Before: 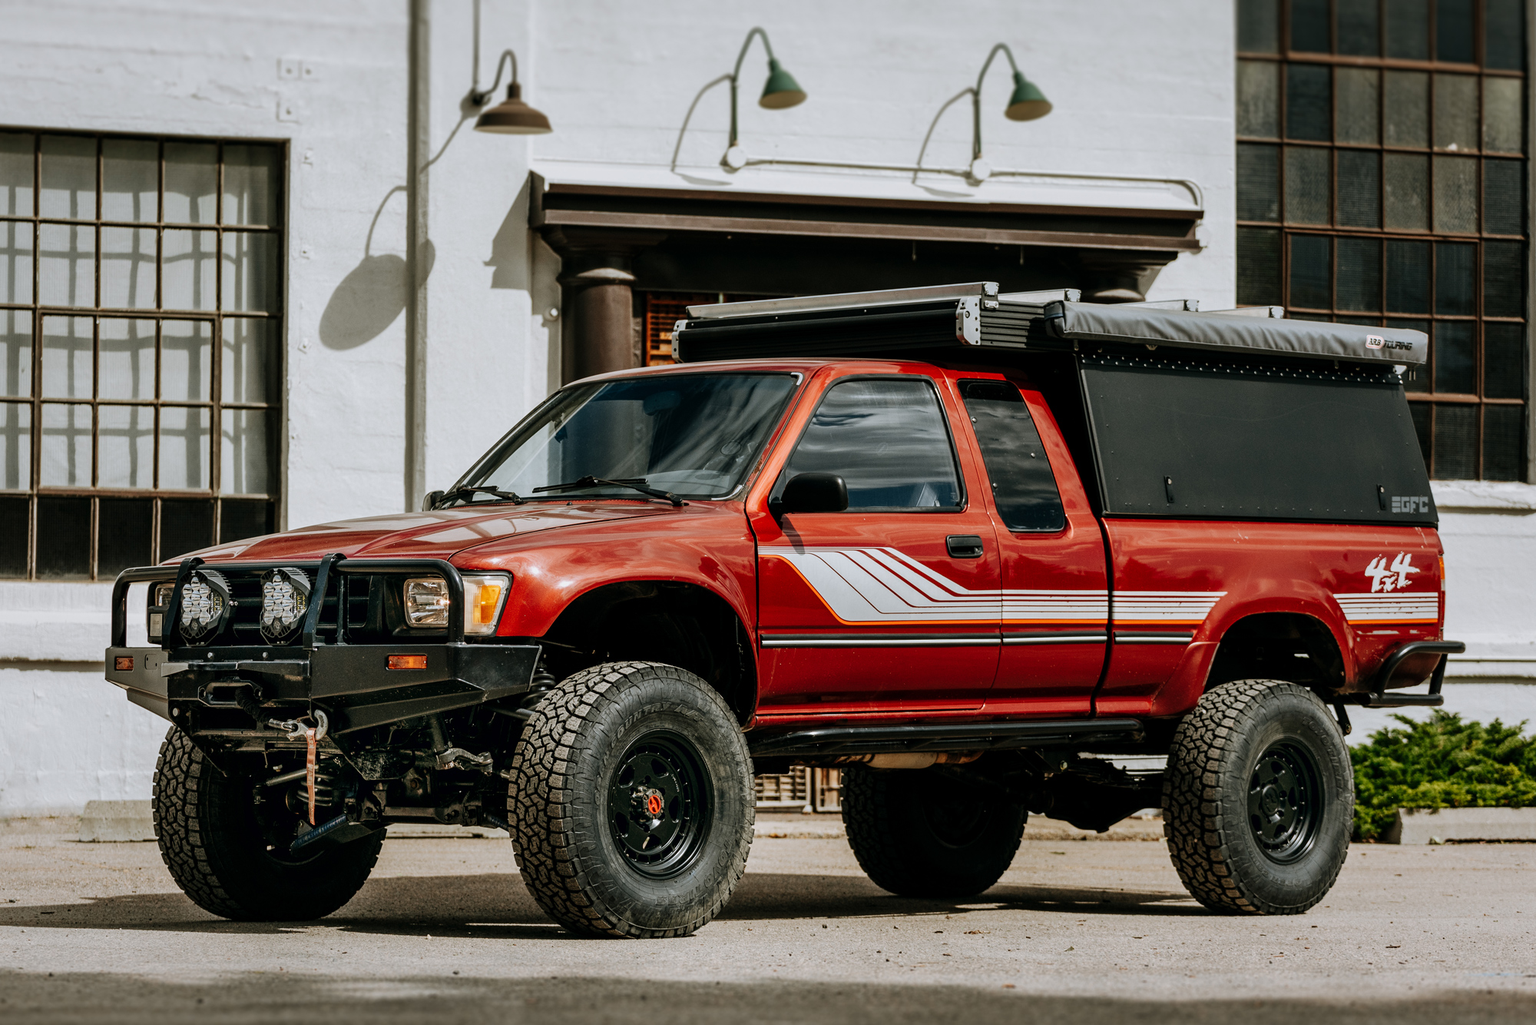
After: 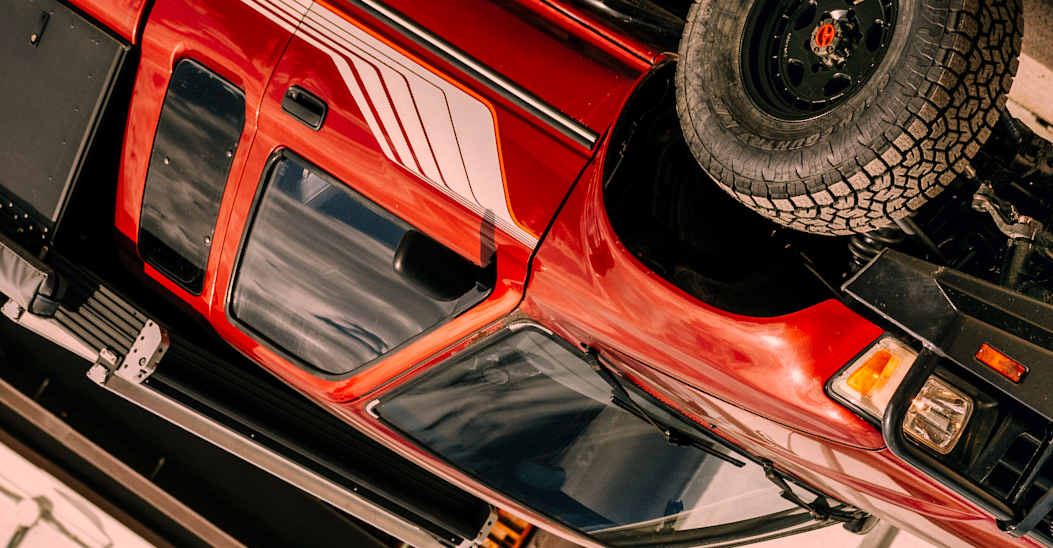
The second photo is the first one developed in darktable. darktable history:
crop and rotate: angle 148.09°, left 9.111%, top 15.632%, right 4.422%, bottom 16.932%
contrast brightness saturation: contrast 0.025, brightness 0.058, saturation 0.129
color correction: highlights a* 20.74, highlights b* 19.53
exposure: exposure 0.014 EV, compensate highlight preservation false
